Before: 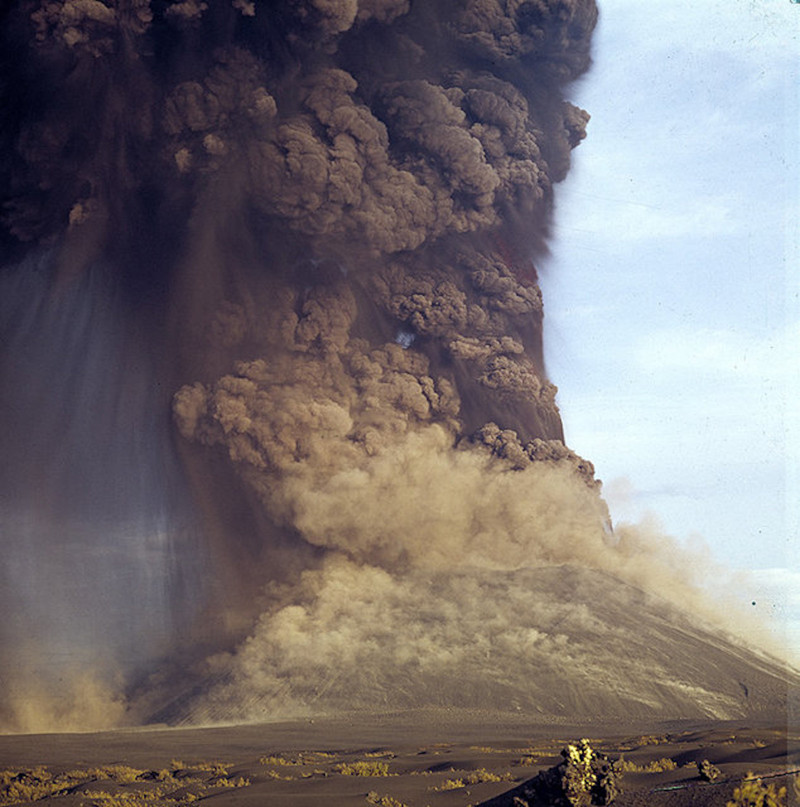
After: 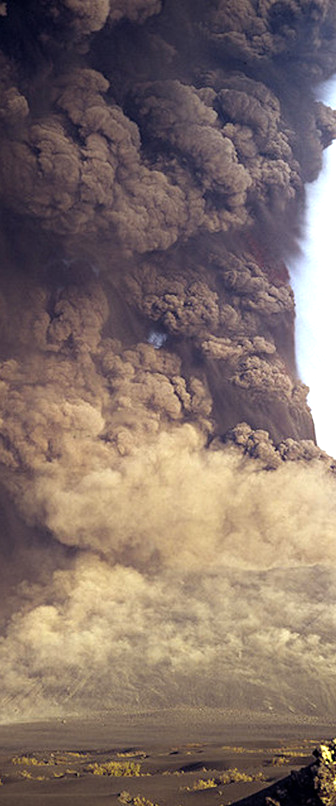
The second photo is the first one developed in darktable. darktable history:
crop: left 31.061%, right 26.89%
tone equalizer: -8 EV -0.764 EV, -7 EV -0.706 EV, -6 EV -0.627 EV, -5 EV -0.371 EV, -3 EV 0.368 EV, -2 EV 0.6 EV, -1 EV 0.685 EV, +0 EV 0.769 EV, luminance estimator HSV value / RGB max
